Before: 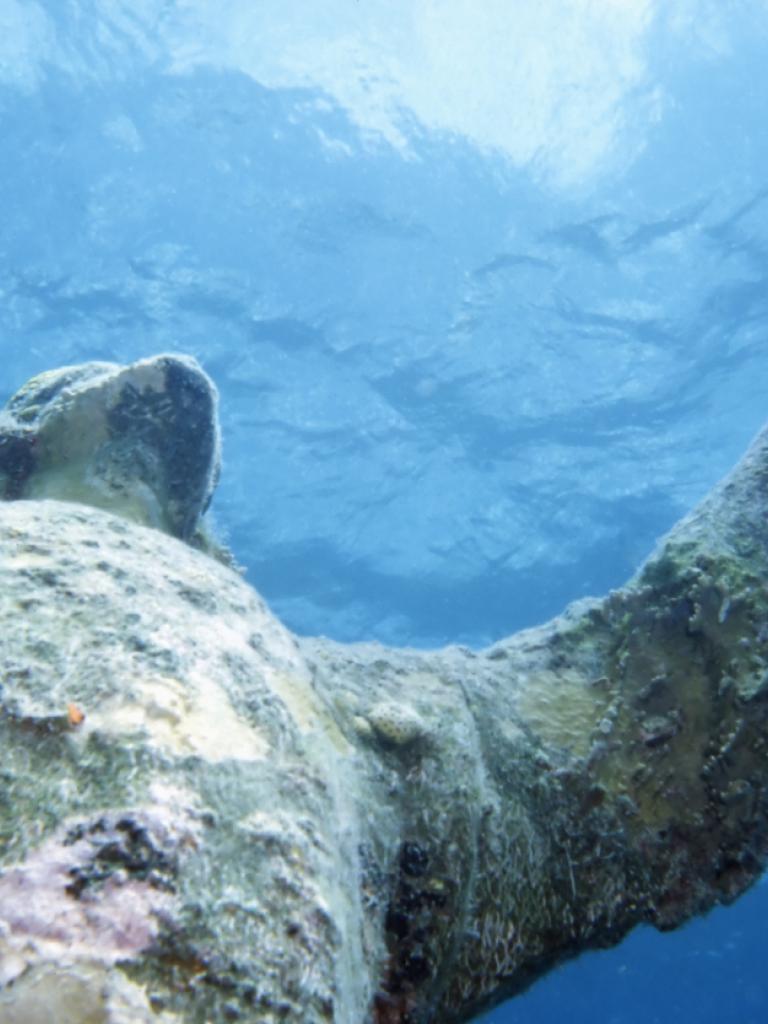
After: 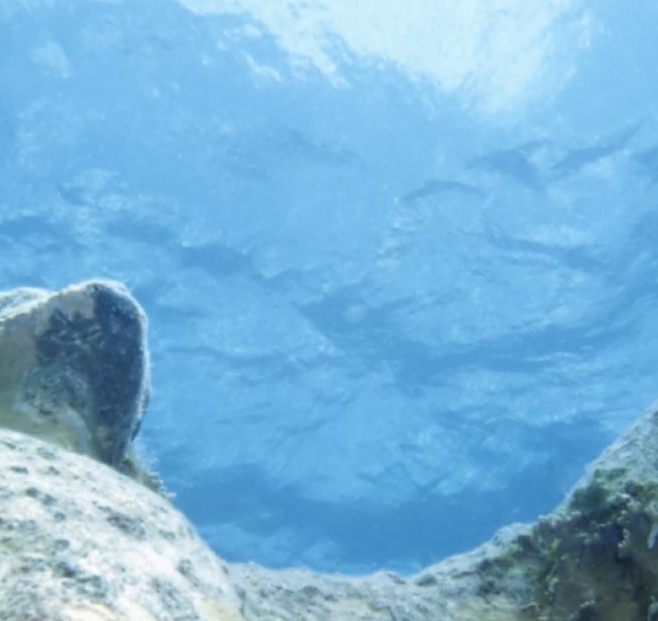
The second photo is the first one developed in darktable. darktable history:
crop and rotate: left 9.325%, top 7.289%, right 4.927%, bottom 32.015%
